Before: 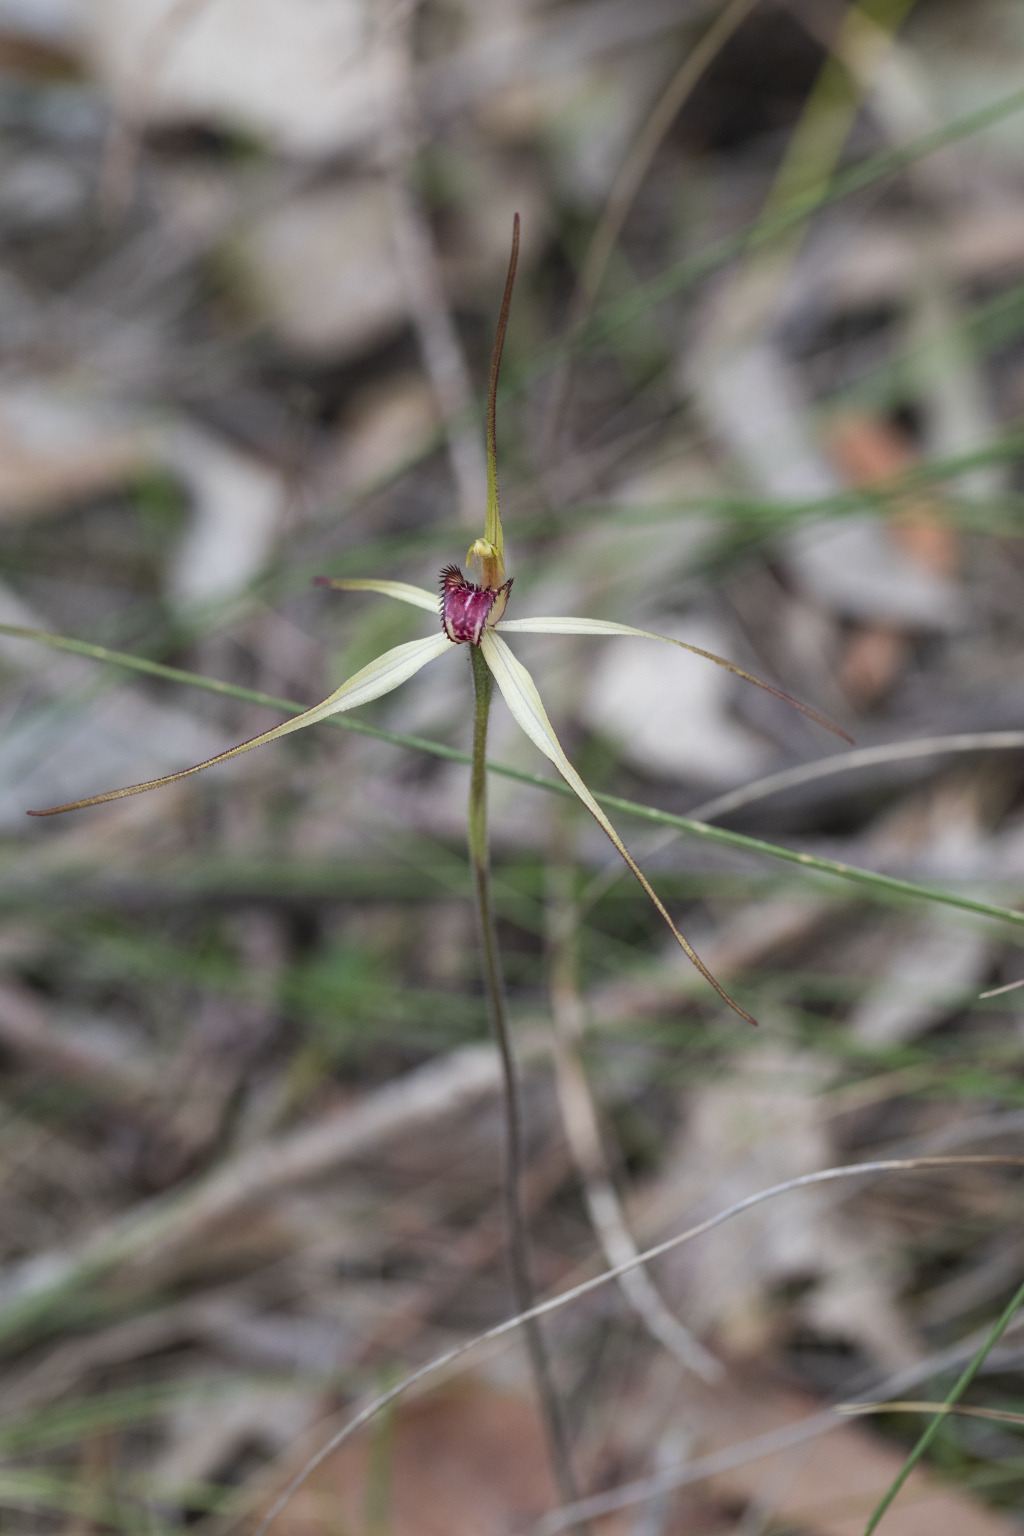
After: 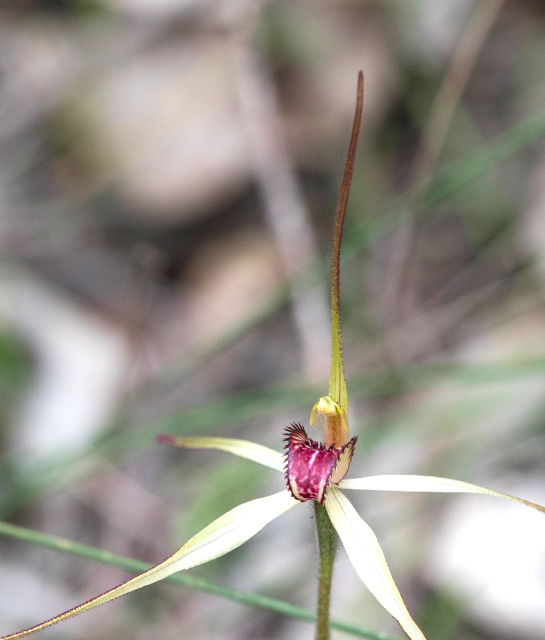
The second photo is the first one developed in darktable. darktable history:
crop: left 15.239%, top 9.289%, right 31.19%, bottom 48.236%
exposure: black level correction 0, exposure 0.697 EV, compensate highlight preservation false
